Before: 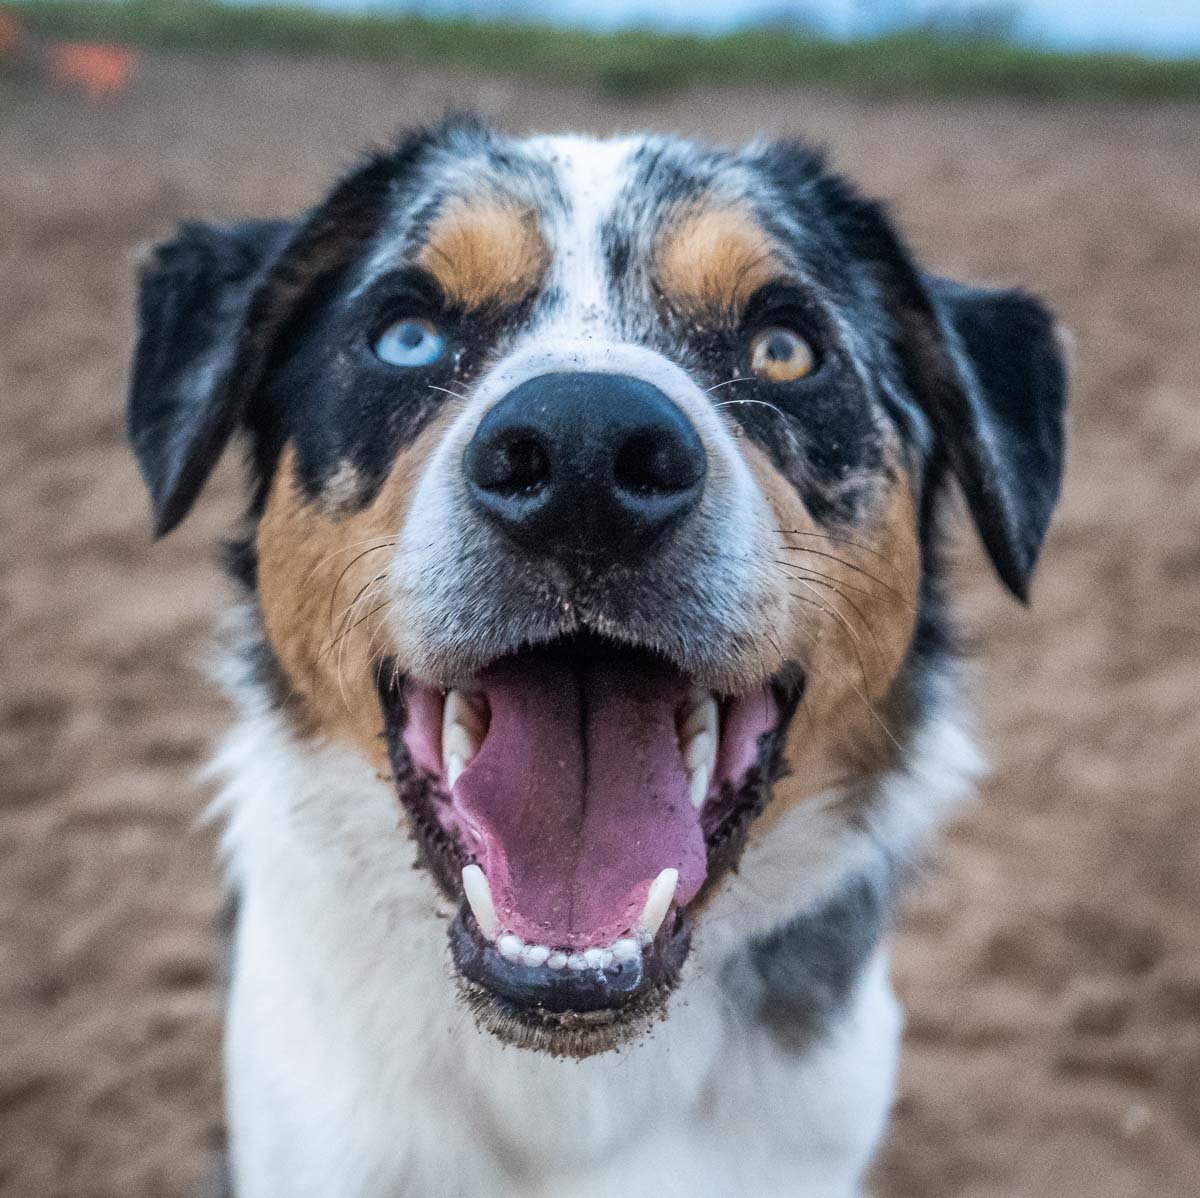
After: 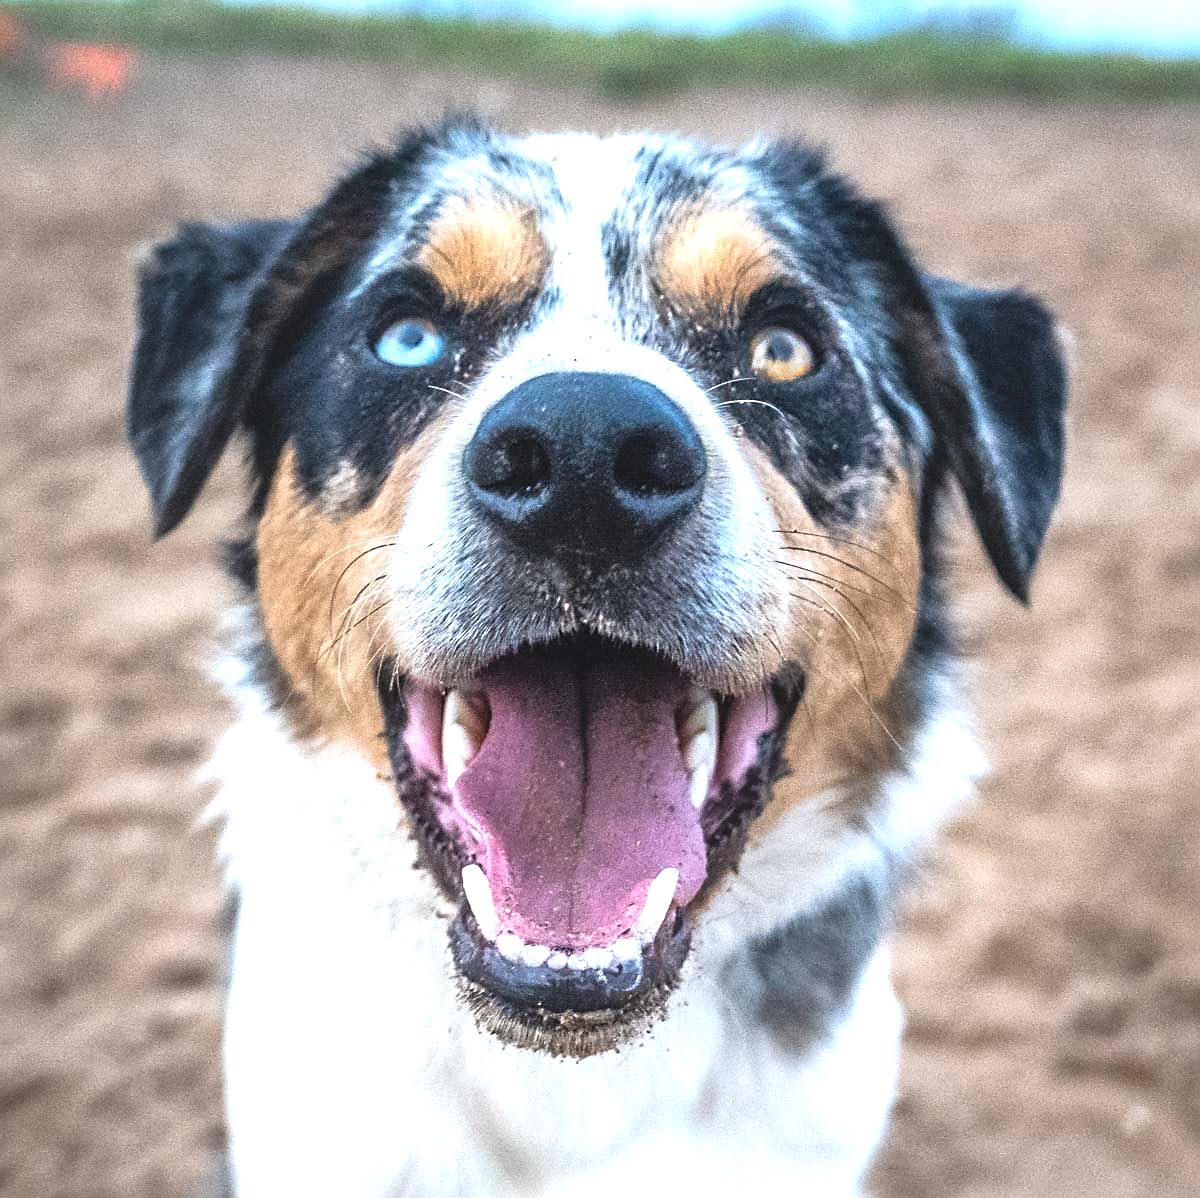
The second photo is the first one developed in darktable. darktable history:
sharpen: on, module defaults
exposure: black level correction -0.005, exposure 1.002 EV, compensate highlight preservation false
